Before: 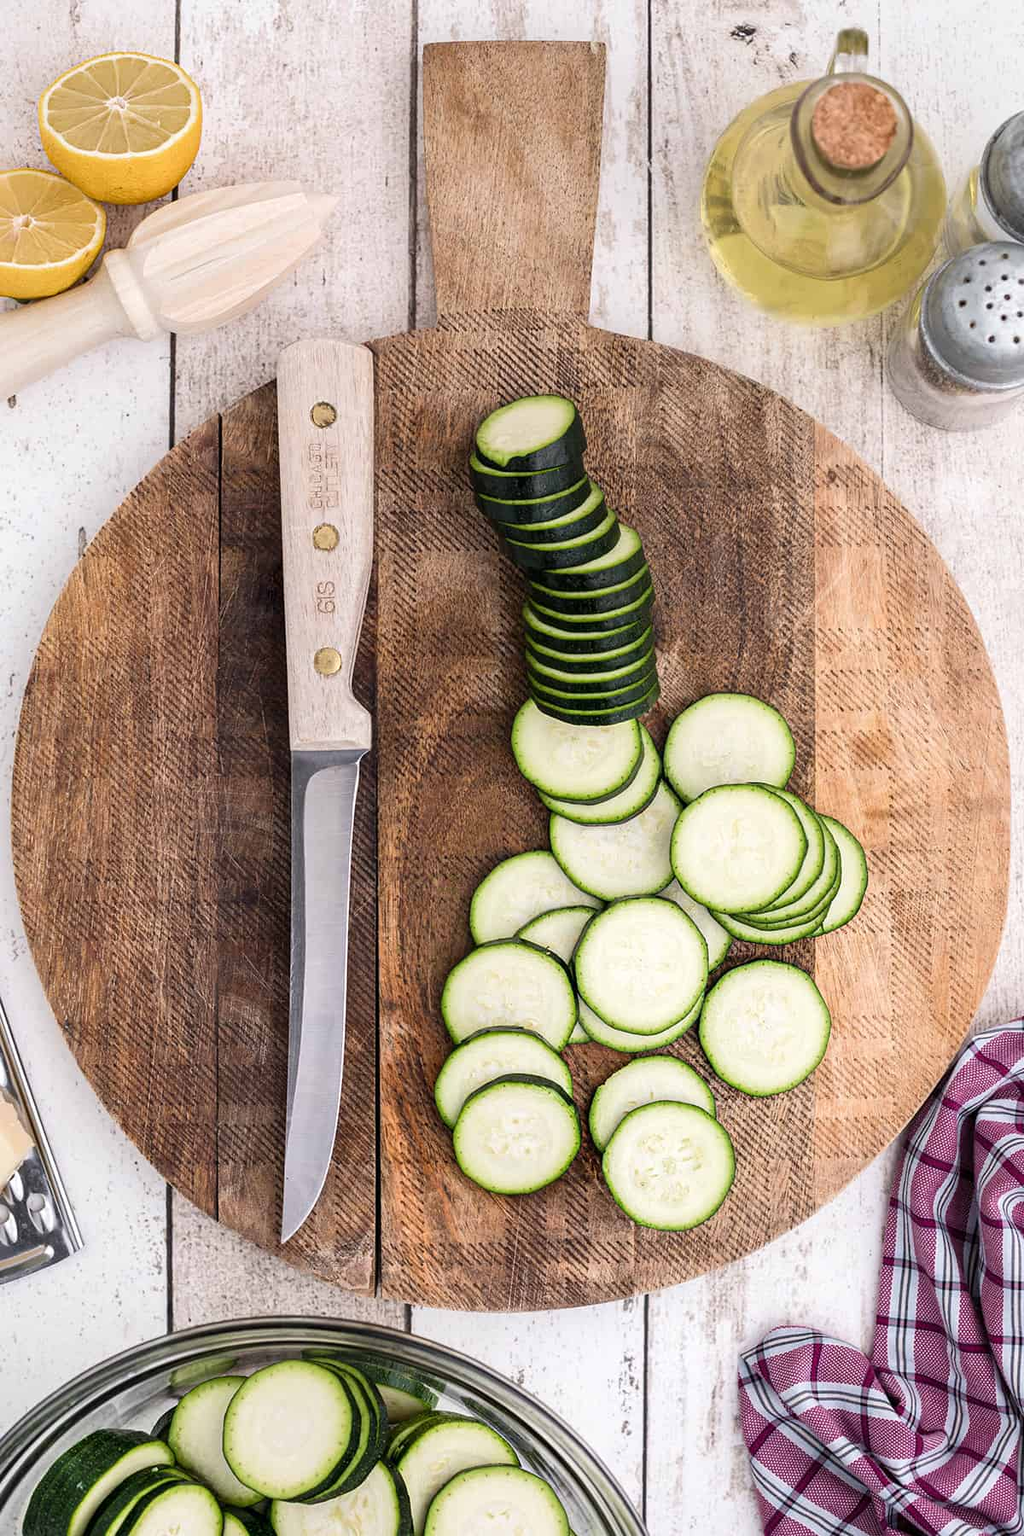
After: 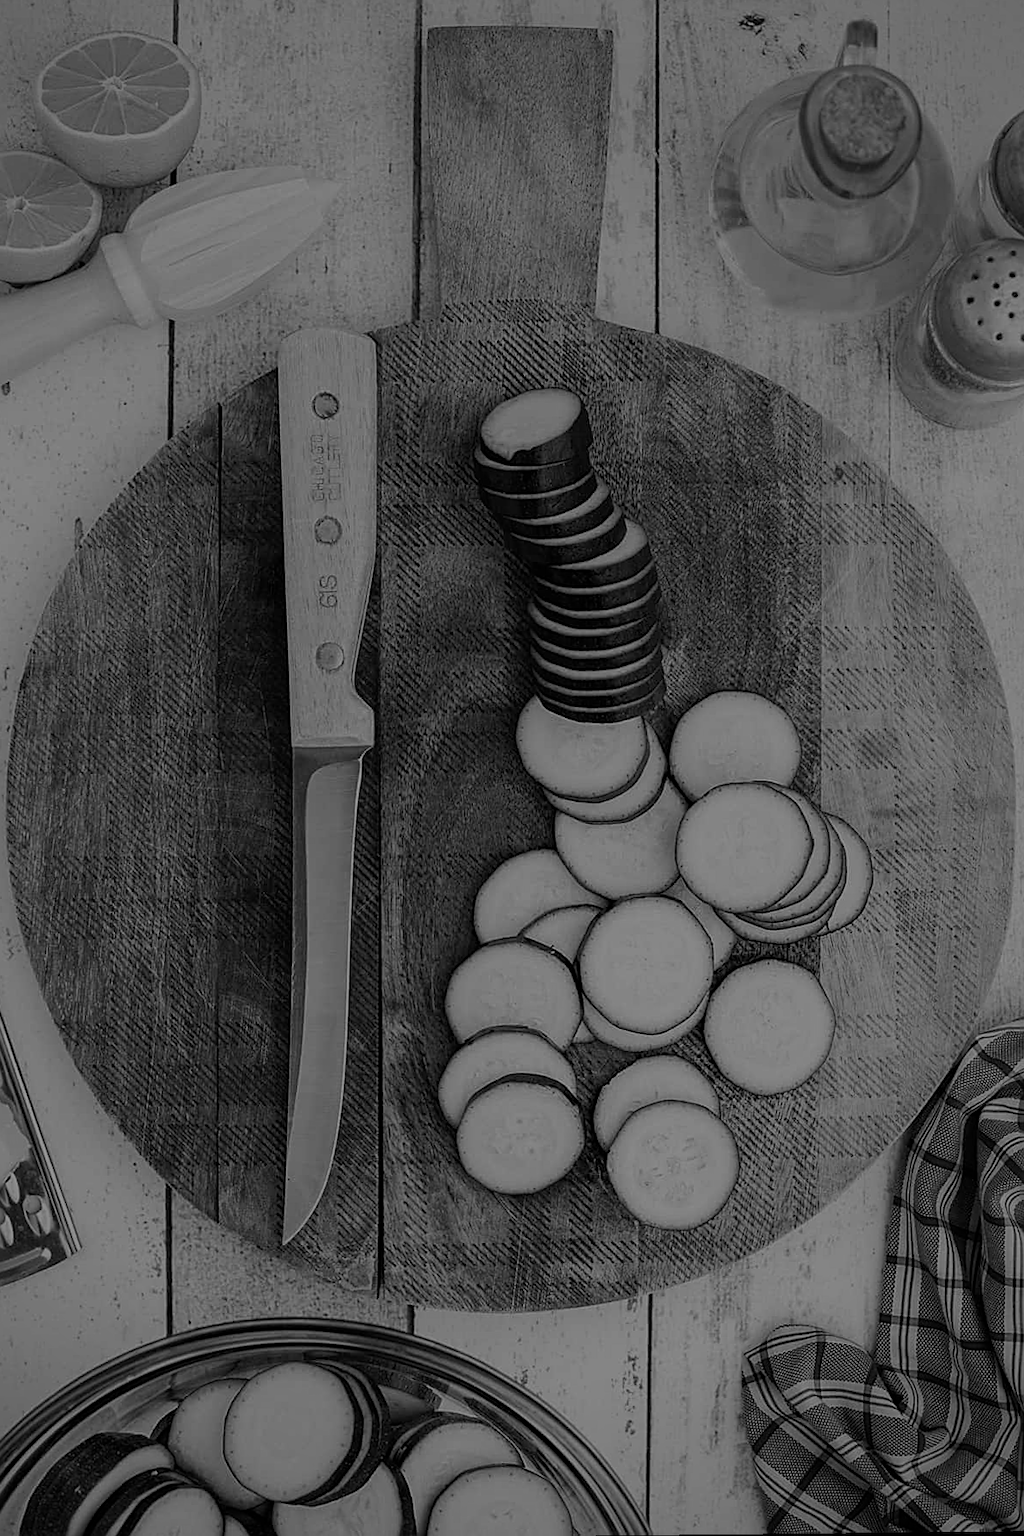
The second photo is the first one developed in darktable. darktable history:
rotate and perspective: rotation 0.174°, lens shift (vertical) 0.013, lens shift (horizontal) 0.019, shear 0.001, automatic cropping original format, crop left 0.007, crop right 0.991, crop top 0.016, crop bottom 0.997
sharpen: on, module defaults
exposure: exposure -2.002 EV, compensate highlight preservation false
monochrome: a -3.63, b -0.465
vignetting: fall-off radius 60.92%
